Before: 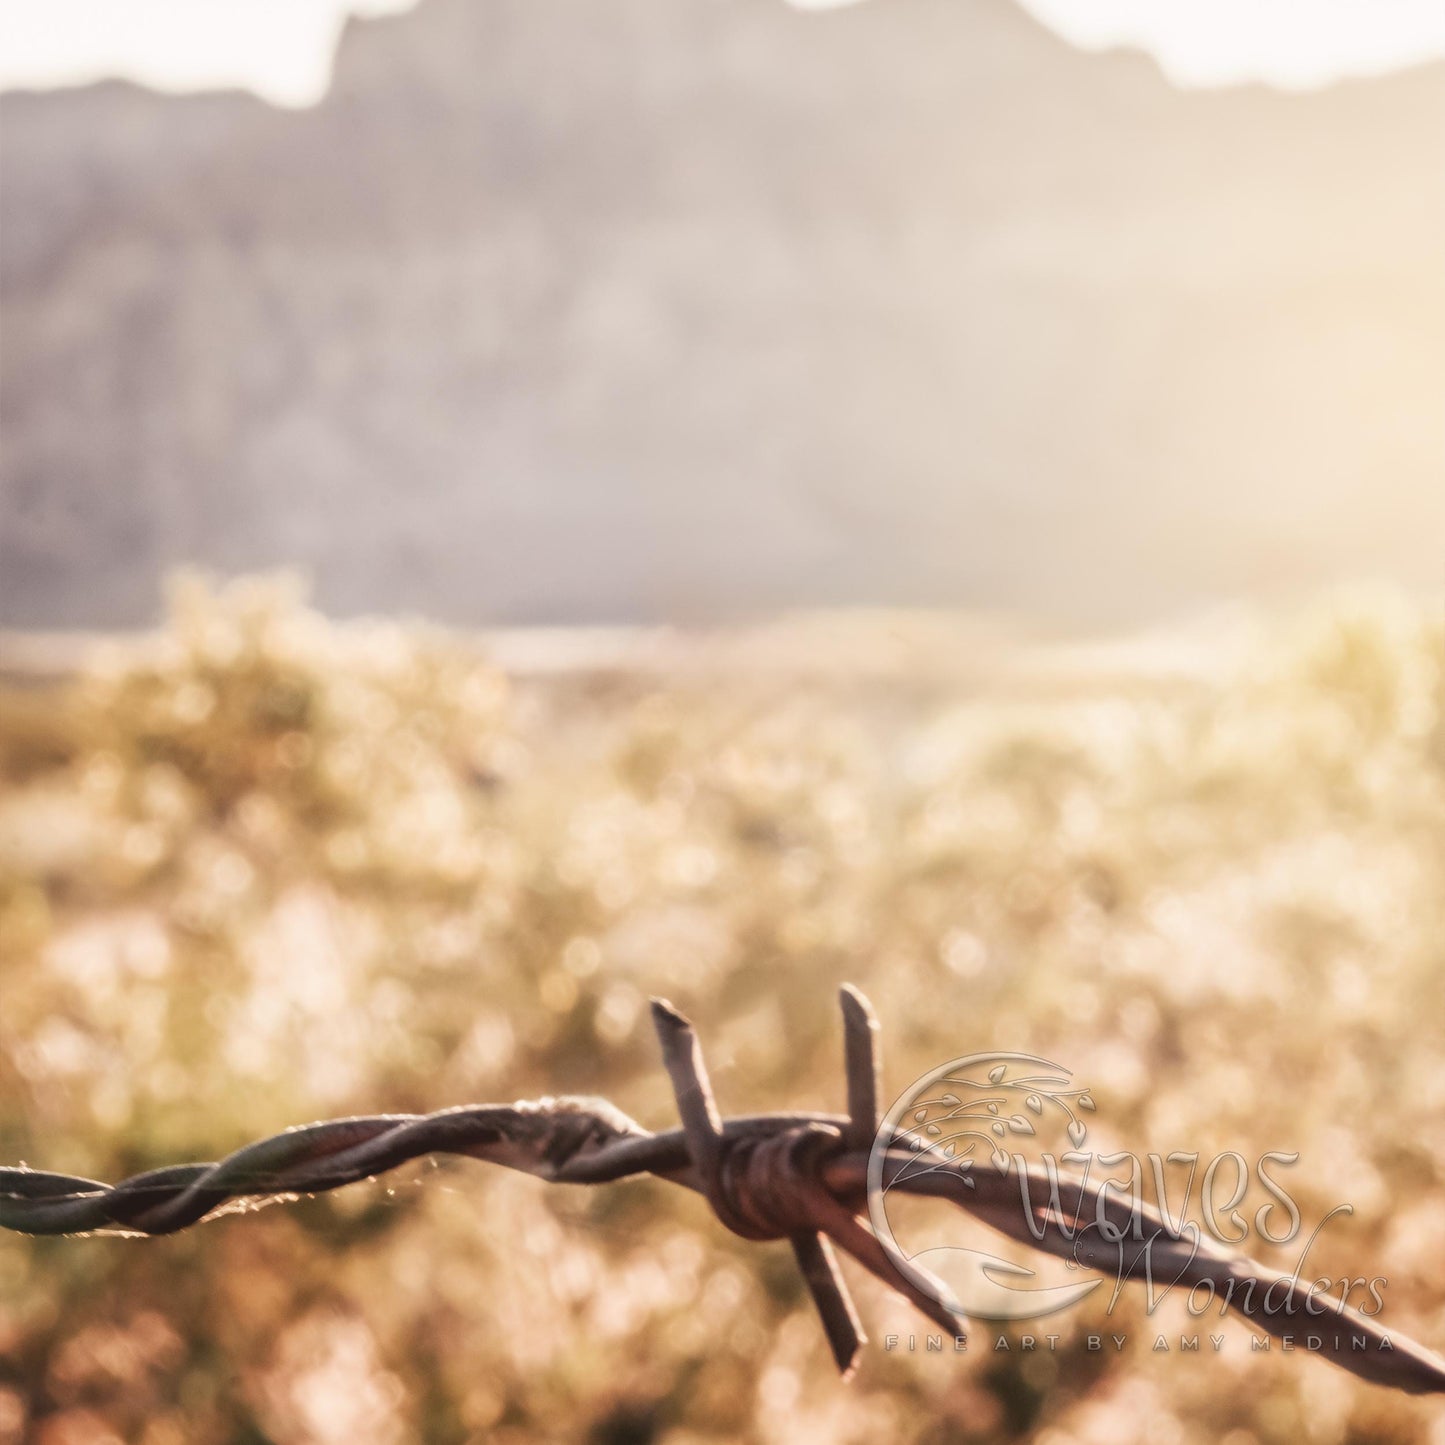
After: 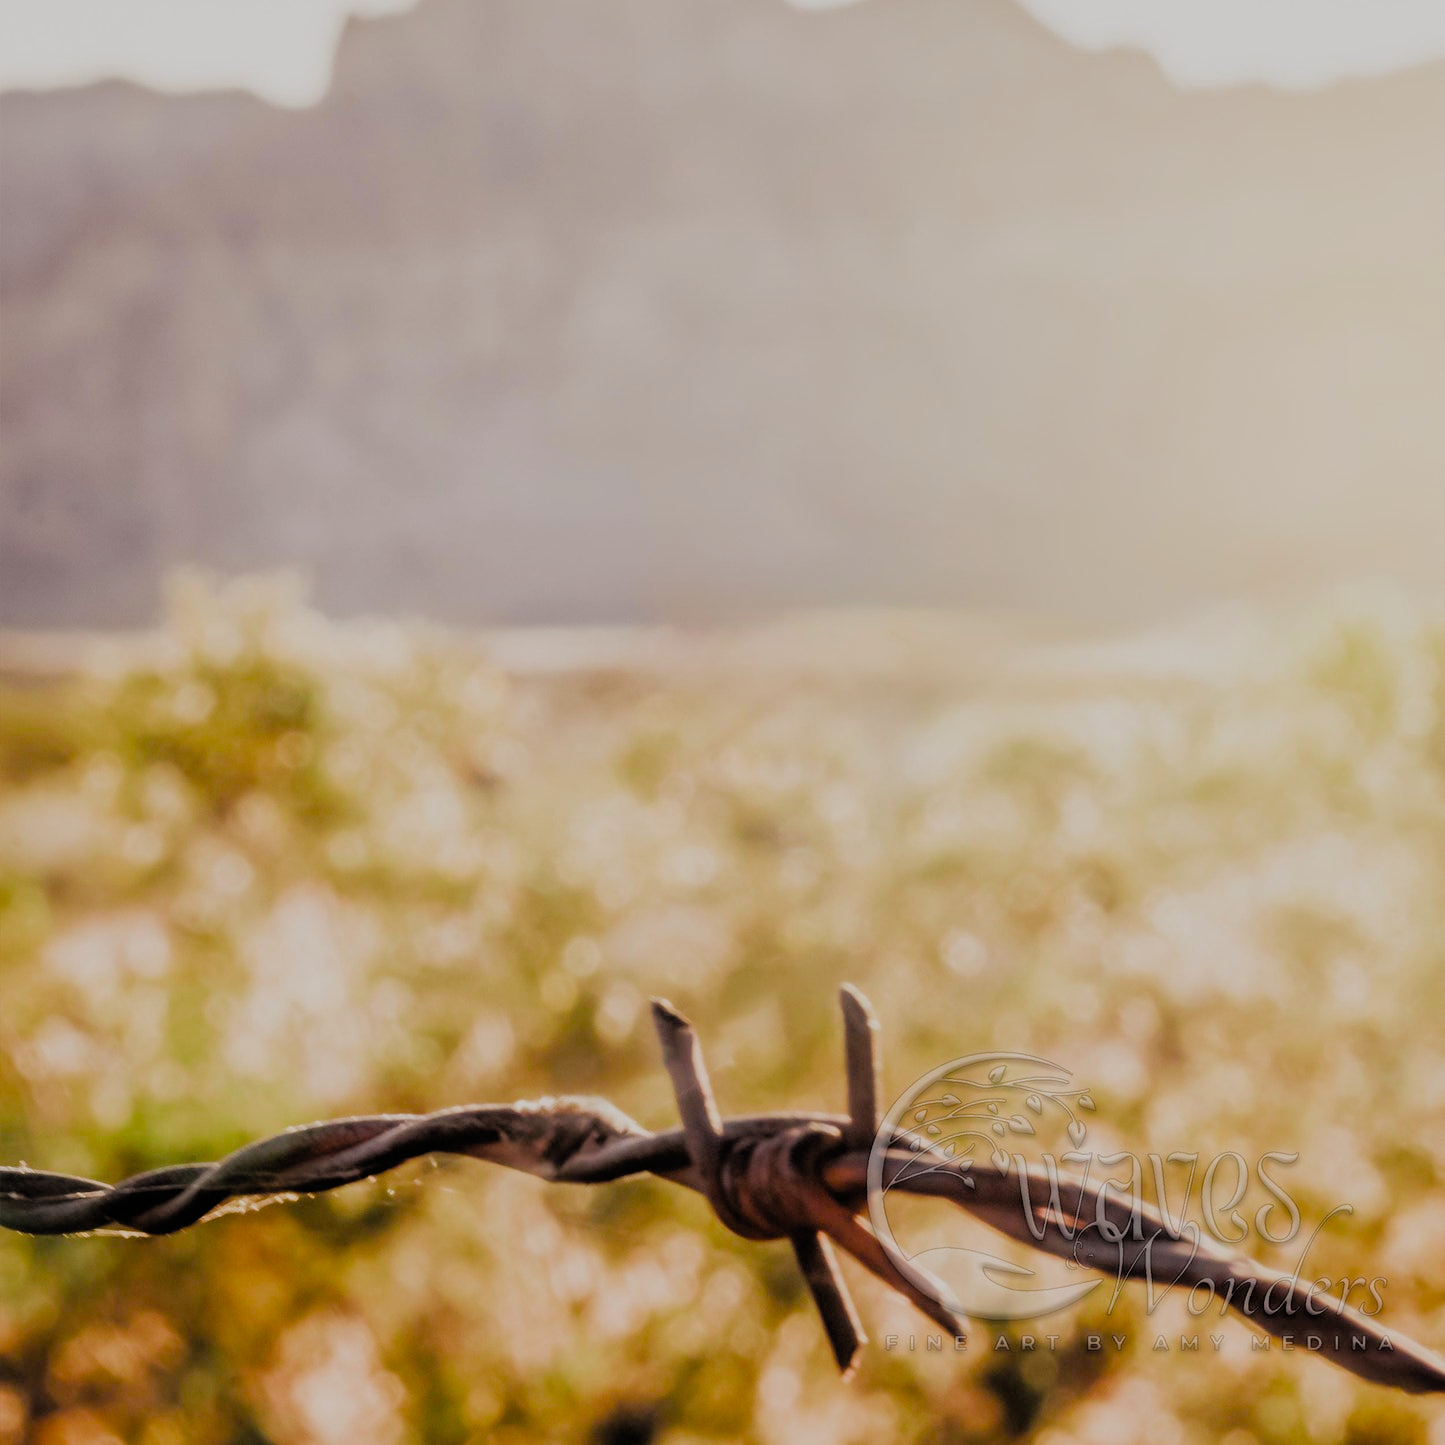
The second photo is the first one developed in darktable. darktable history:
filmic rgb: black relative exposure -4.4 EV, white relative exposure 5 EV, threshold 3 EV, hardness 2.23, latitude 40.06%, contrast 1.15, highlights saturation mix 10%, shadows ↔ highlights balance 1.04%, preserve chrominance RGB euclidean norm (legacy), color science v4 (2020), enable highlight reconstruction true
color zones: curves: ch2 [(0, 0.5) (0.143, 0.517) (0.286, 0.571) (0.429, 0.522) (0.571, 0.5) (0.714, 0.5) (0.857, 0.5) (1, 0.5)]
